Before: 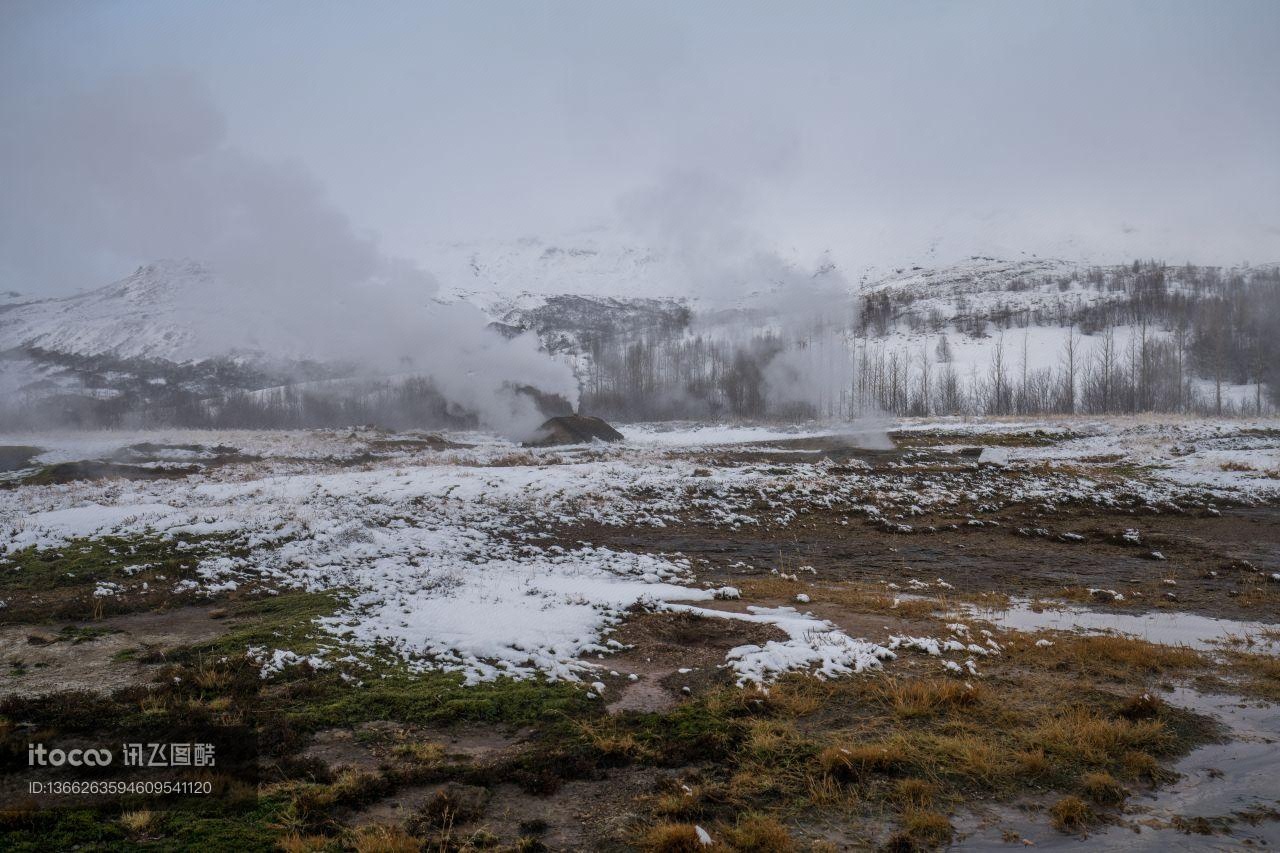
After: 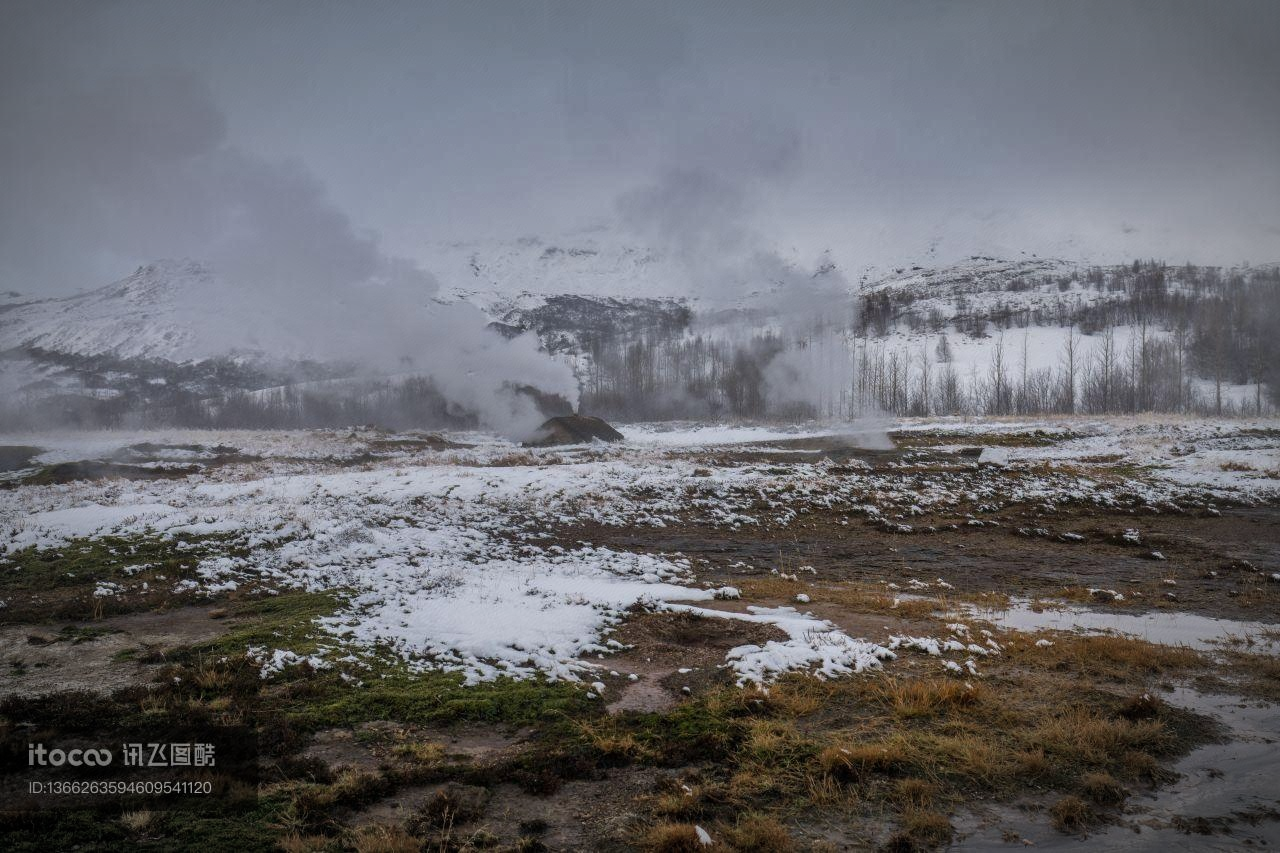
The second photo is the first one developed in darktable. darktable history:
vignetting: automatic ratio true, unbound false
shadows and highlights: shadows 20.88, highlights -81.63, soften with gaussian
tone equalizer: on, module defaults
